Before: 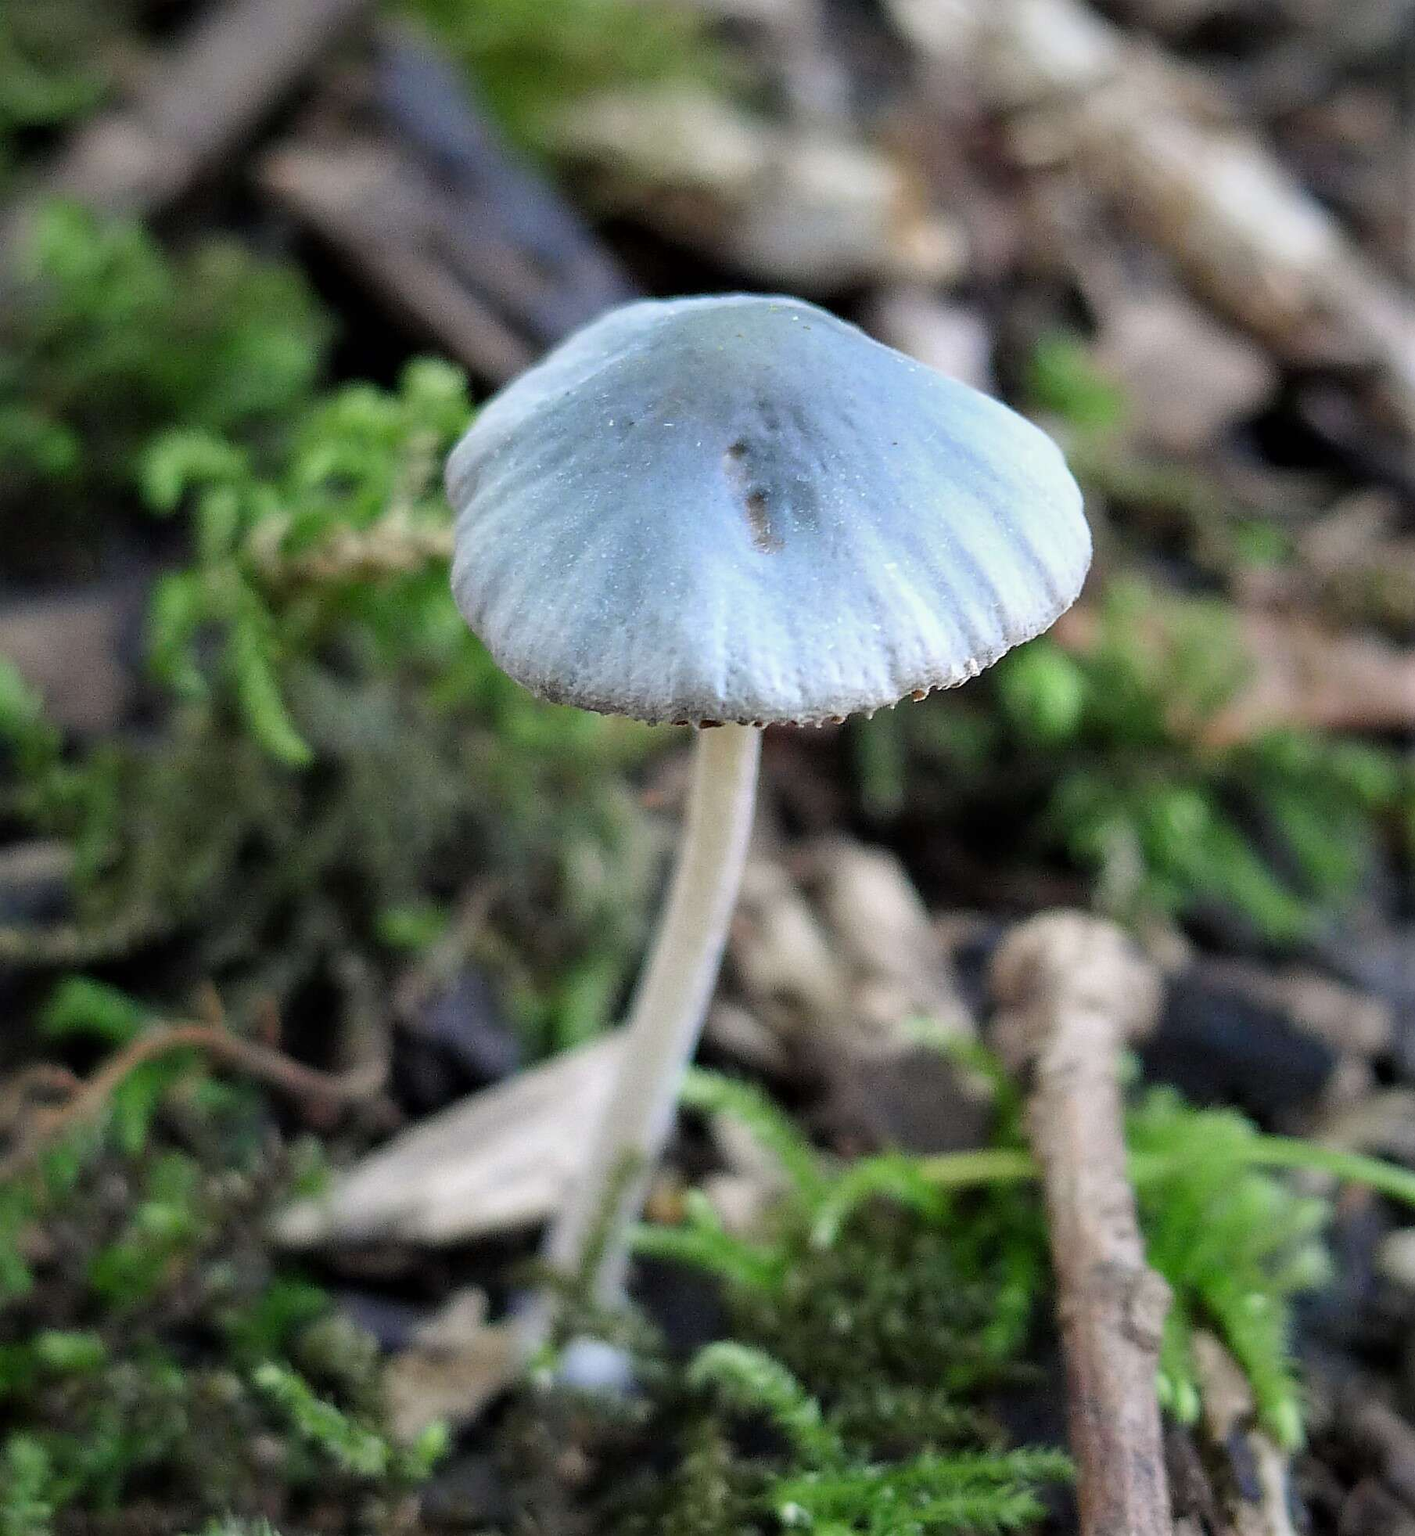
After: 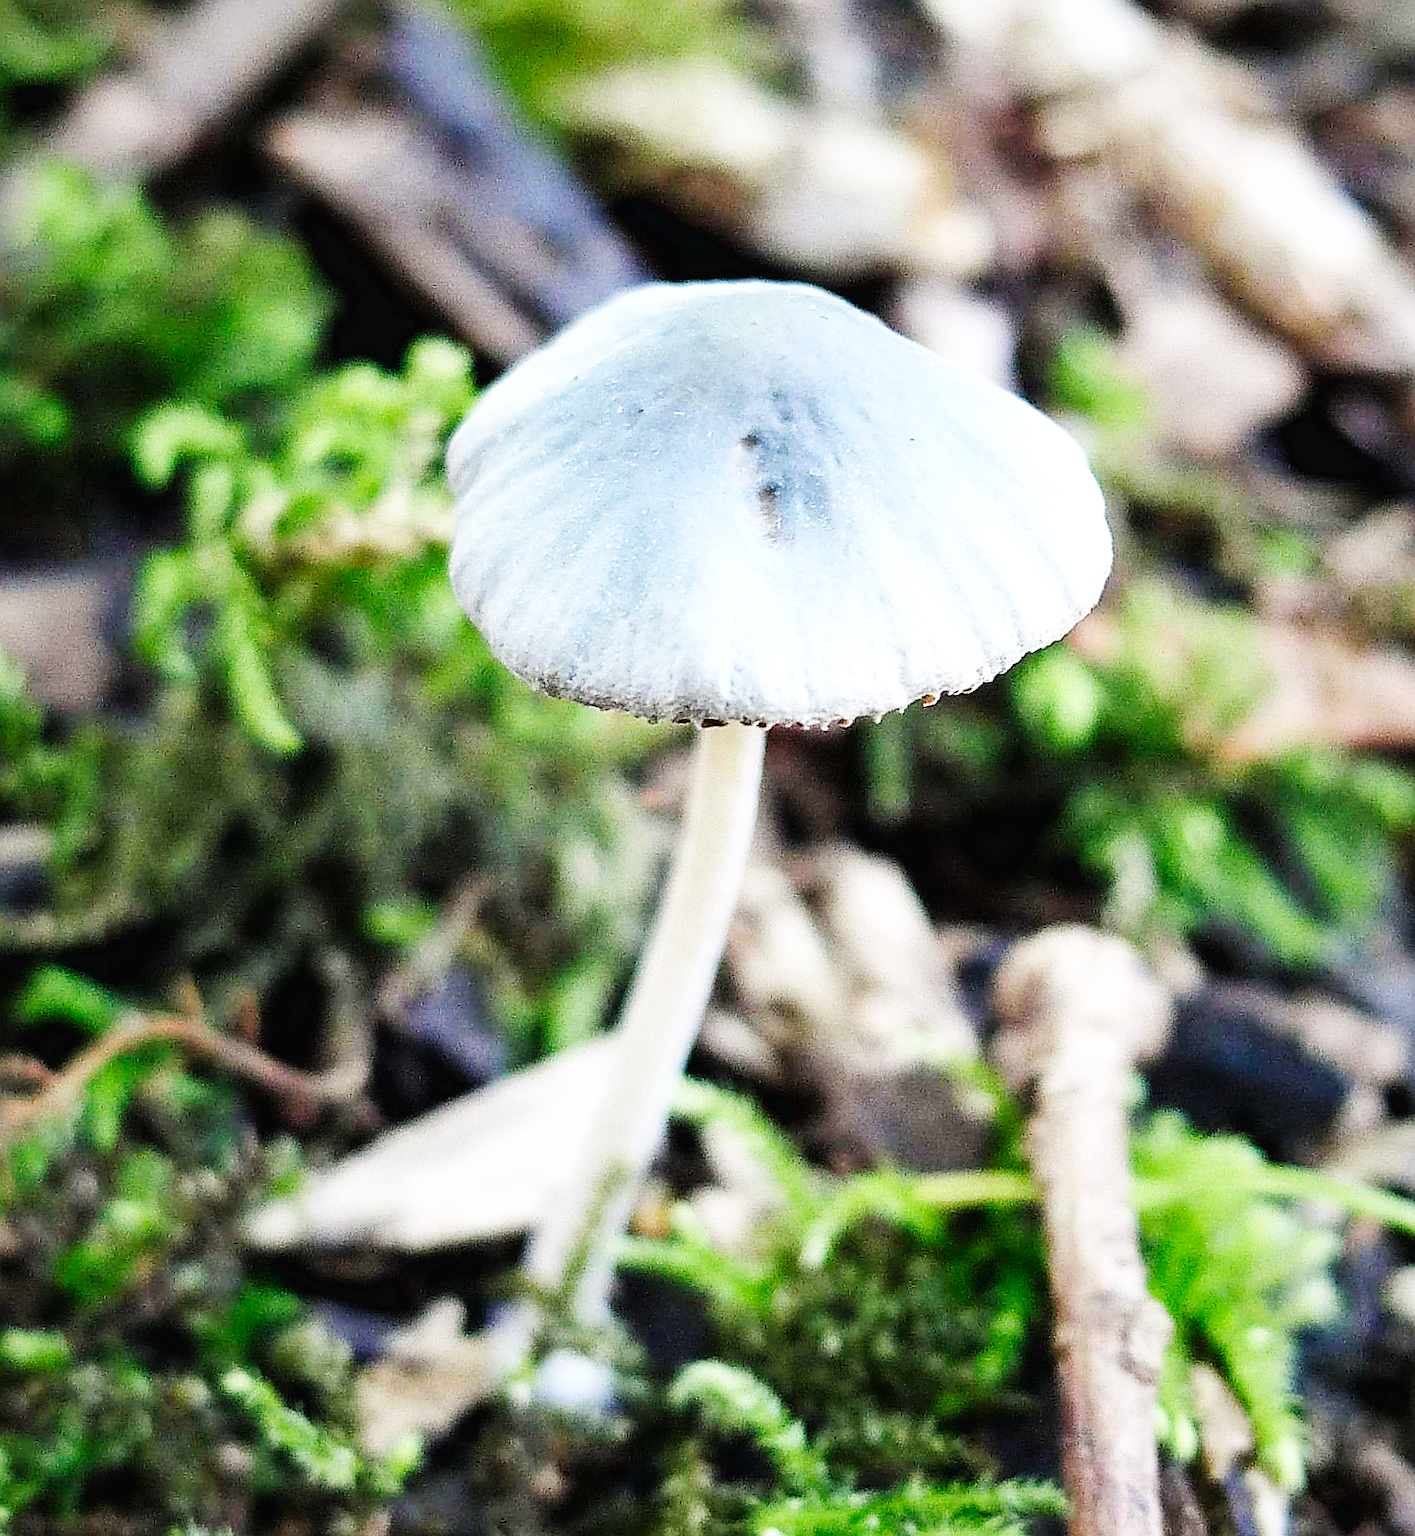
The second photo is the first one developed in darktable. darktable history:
base curve: curves: ch0 [(0, 0.003) (0.001, 0.002) (0.006, 0.004) (0.02, 0.022) (0.048, 0.086) (0.094, 0.234) (0.162, 0.431) (0.258, 0.629) (0.385, 0.8) (0.548, 0.918) (0.751, 0.988) (1, 1)], preserve colors none
color balance rgb: shadows lift › luminance -10%, highlights gain › luminance 10%, saturation formula JzAzBz (2021)
sharpen: on, module defaults
crop and rotate: angle -1.69°
